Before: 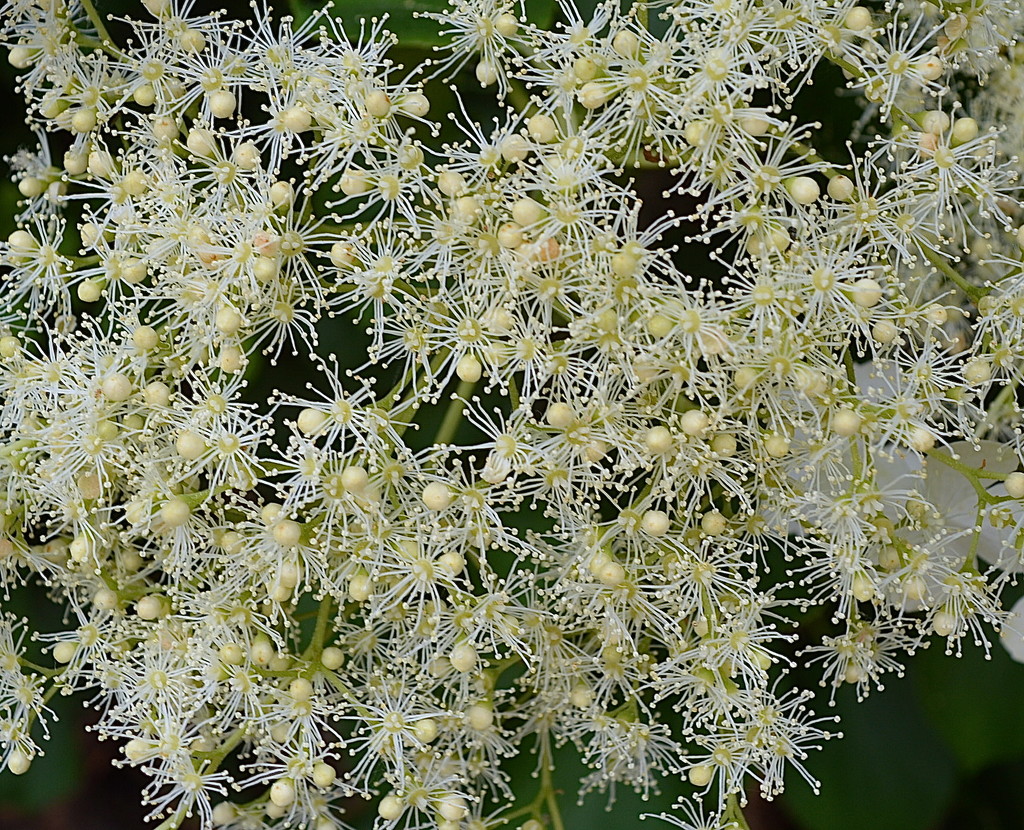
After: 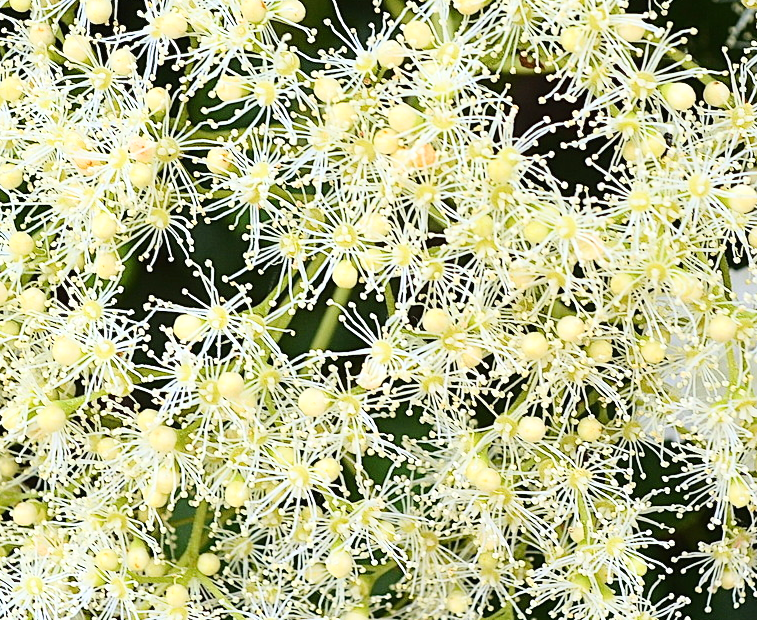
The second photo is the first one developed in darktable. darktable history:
crop and rotate: left 12.199%, top 11.364%, right 13.862%, bottom 13.829%
exposure: black level correction 0, exposure 0.499 EV, compensate highlight preservation false
base curve: curves: ch0 [(0, 0) (0.028, 0.03) (0.121, 0.232) (0.46, 0.748) (0.859, 0.968) (1, 1)], exposure shift 0.586
